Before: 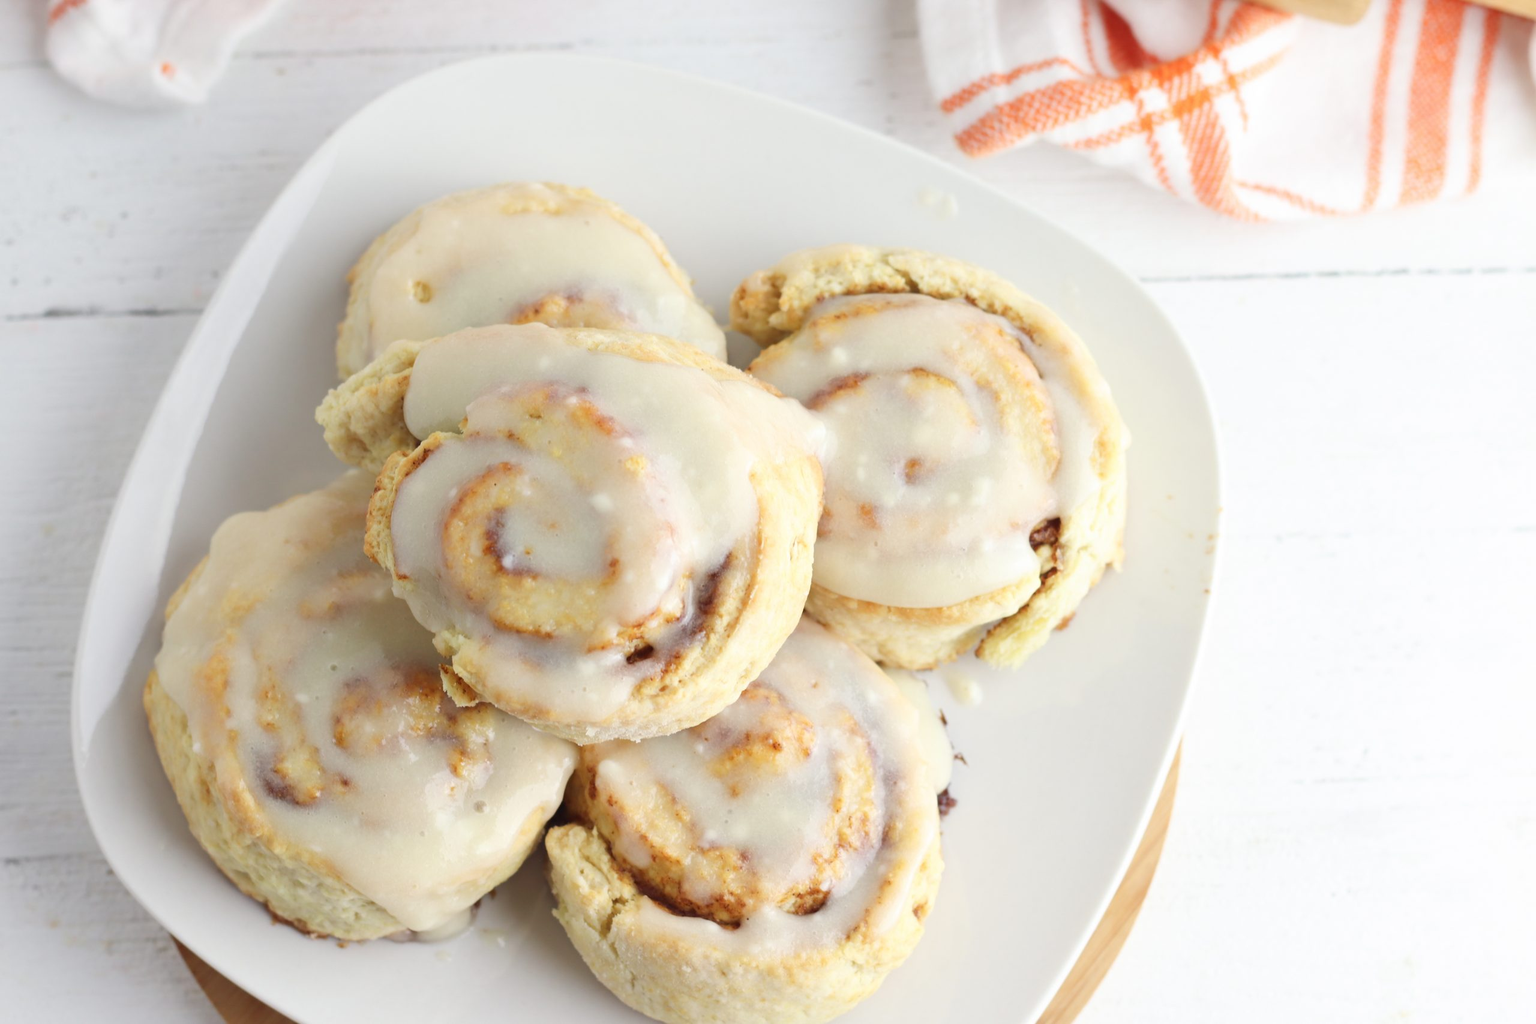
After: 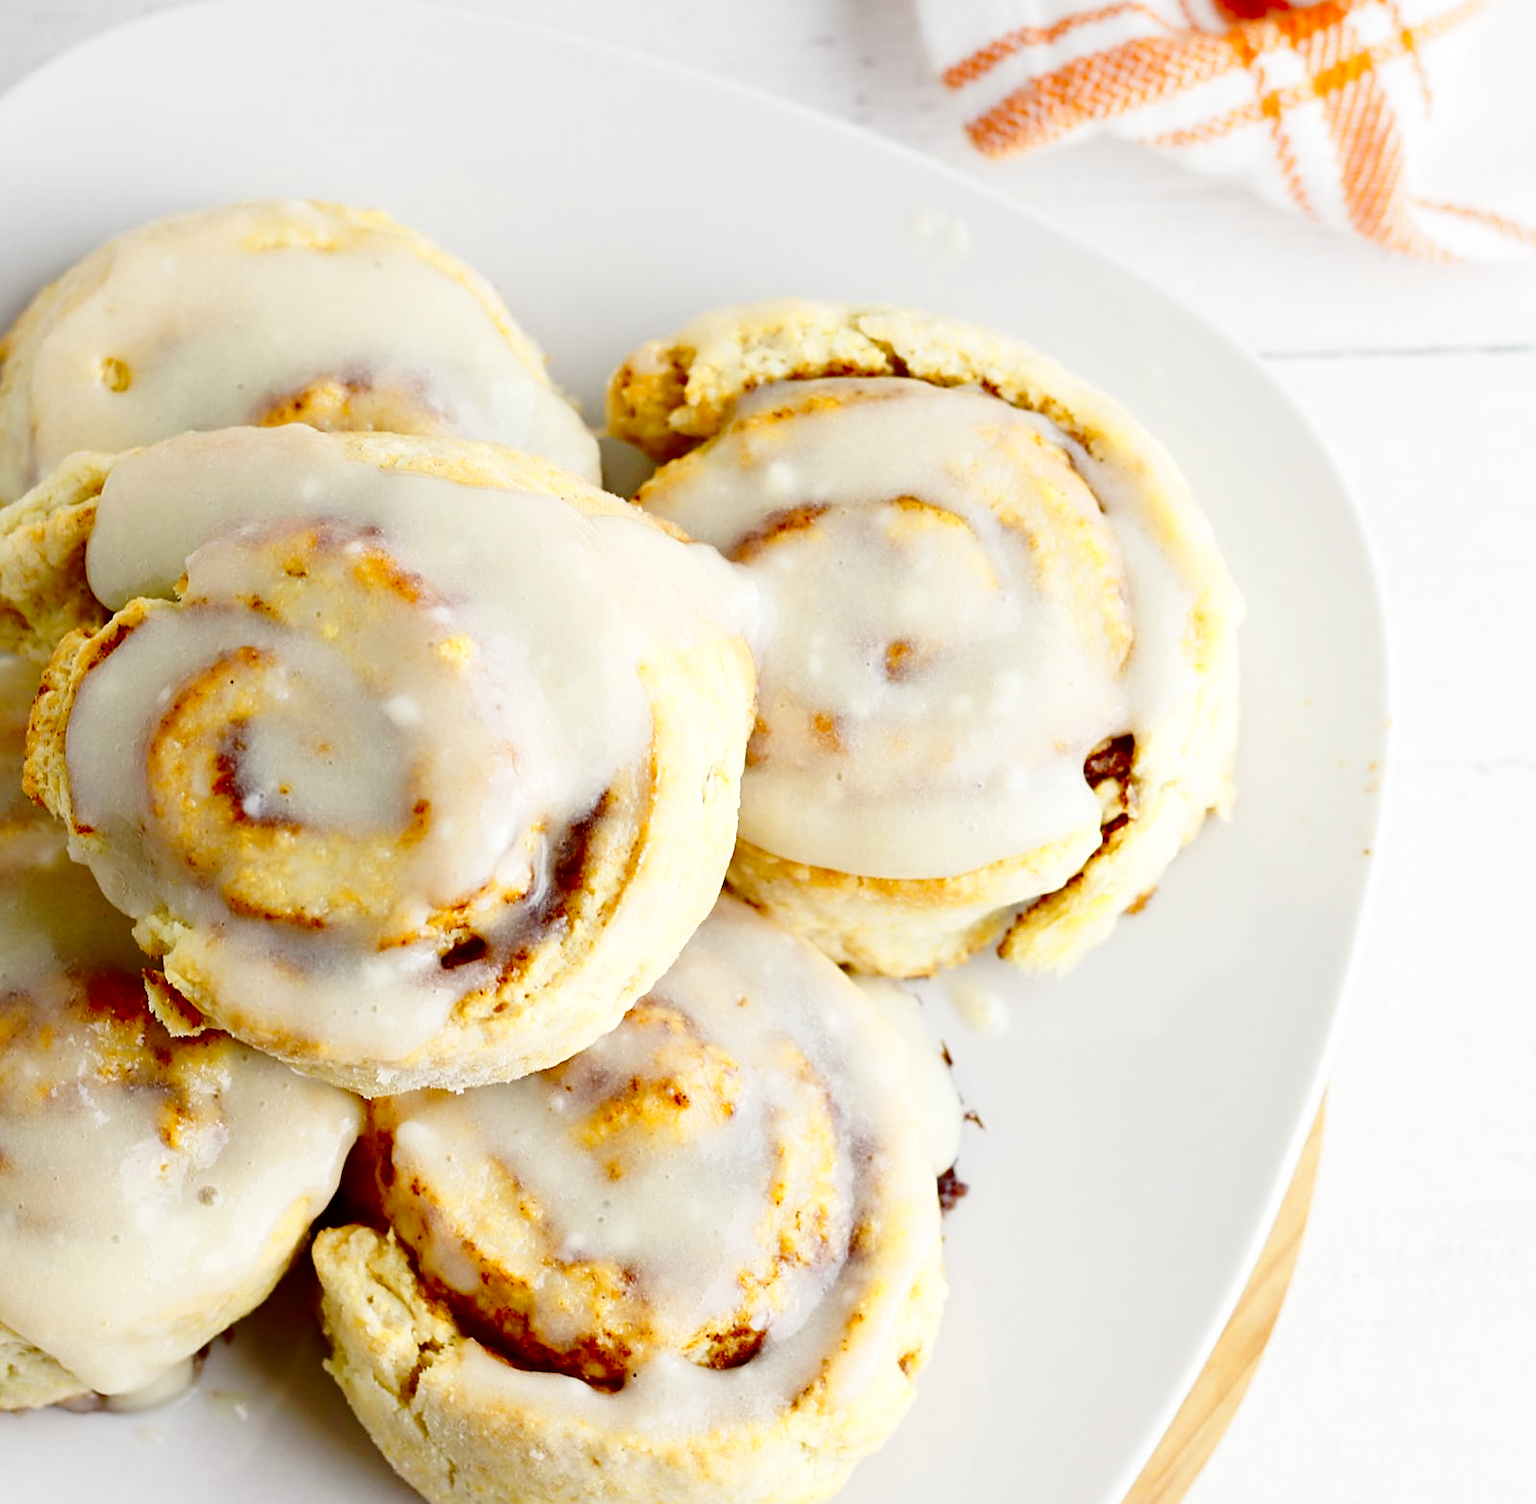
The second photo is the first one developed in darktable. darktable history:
color zones: curves: ch0 [(0, 0.511) (0.143, 0.531) (0.286, 0.56) (0.429, 0.5) (0.571, 0.5) (0.714, 0.5) (0.857, 0.5) (1, 0.5)]; ch1 [(0, 0.525) (0.143, 0.705) (0.286, 0.715) (0.429, 0.35) (0.571, 0.35) (0.714, 0.35) (0.857, 0.4) (1, 0.4)]; ch2 [(0, 0.572) (0.143, 0.512) (0.286, 0.473) (0.429, 0.45) (0.571, 0.5) (0.714, 0.5) (0.857, 0.518) (1, 0.518)]
sharpen: on, module defaults
crop and rotate: left 22.799%, top 5.621%, right 14.479%, bottom 2.281%
base curve: curves: ch0 [(0, 0) (0.036, 0.025) (0.121, 0.166) (0.206, 0.329) (0.605, 0.79) (1, 1)], preserve colors none
contrast brightness saturation: brightness -0.501
